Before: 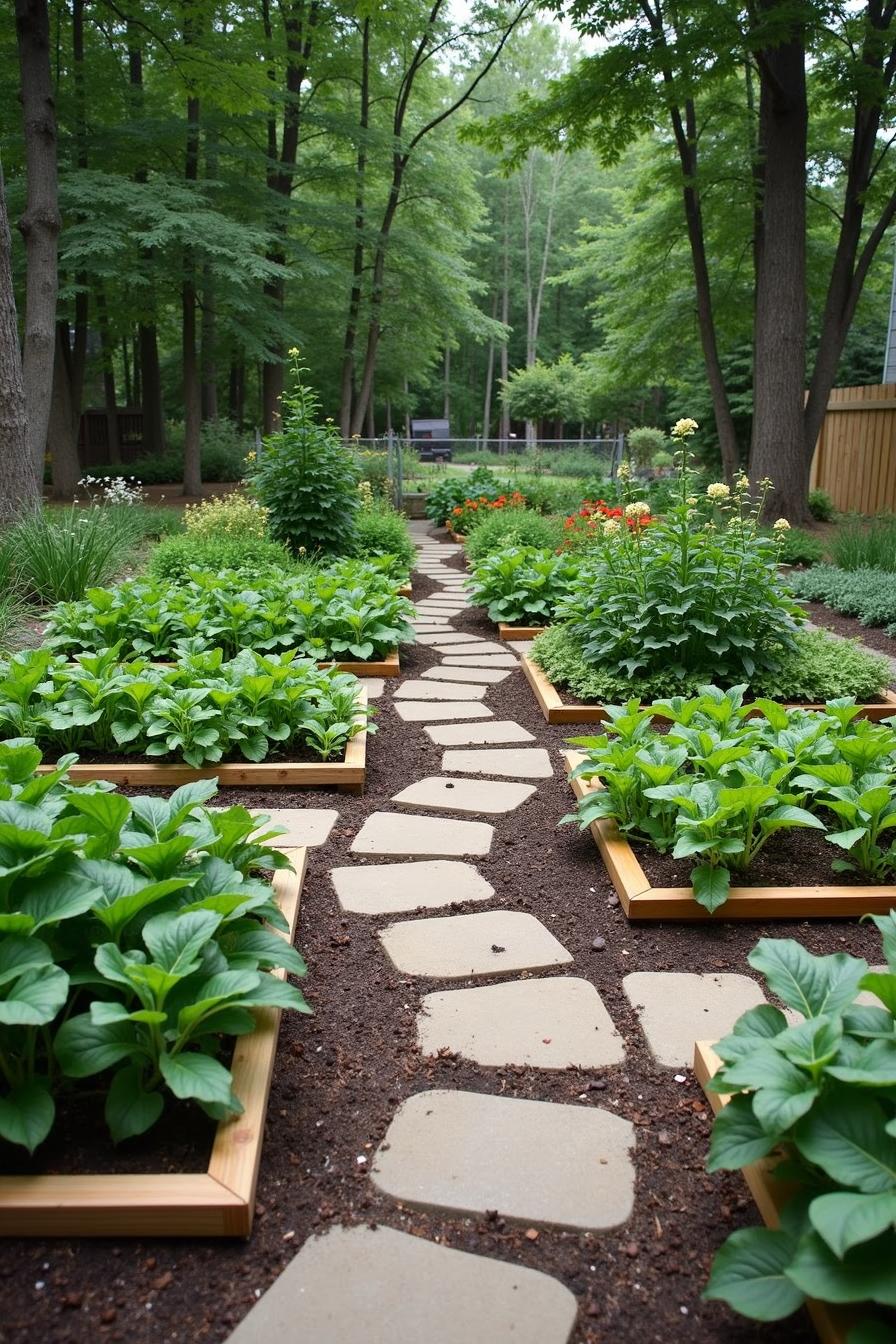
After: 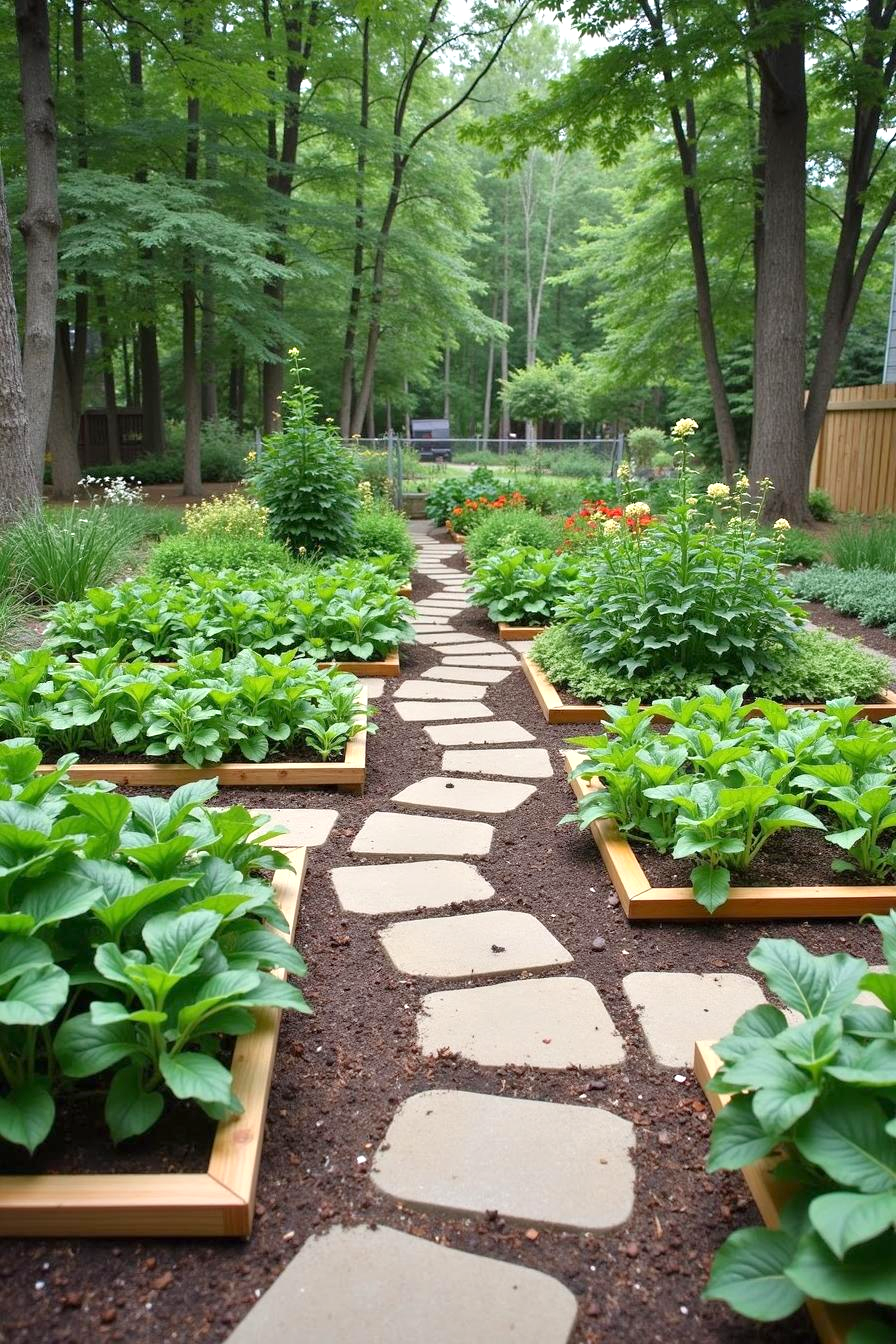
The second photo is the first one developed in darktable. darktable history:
tone equalizer: -8 EV 0.978 EV, -7 EV 0.984 EV, -6 EV 1.03 EV, -5 EV 1.03 EV, -4 EV 1.04 EV, -3 EV 0.726 EV, -2 EV 0.496 EV, -1 EV 0.255 EV, mask exposure compensation -0.488 EV
